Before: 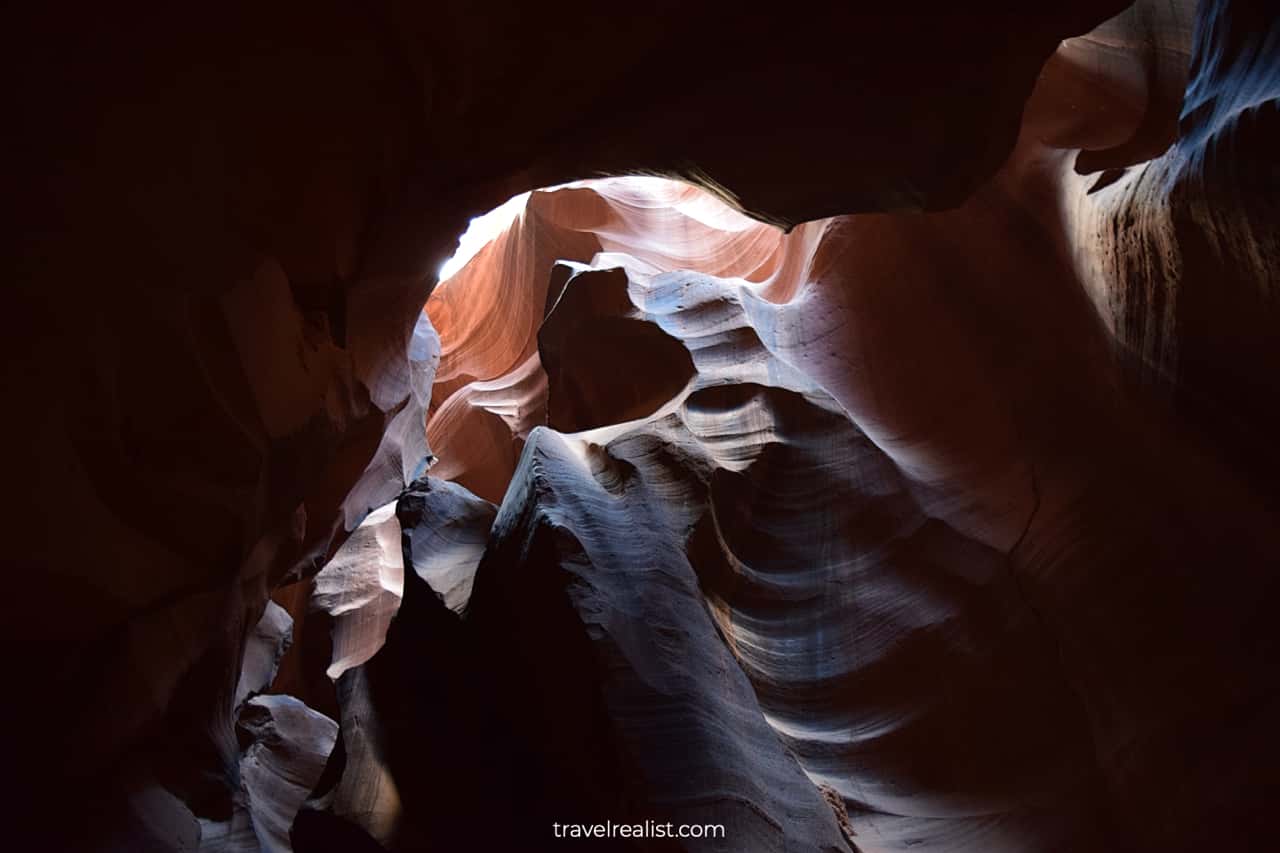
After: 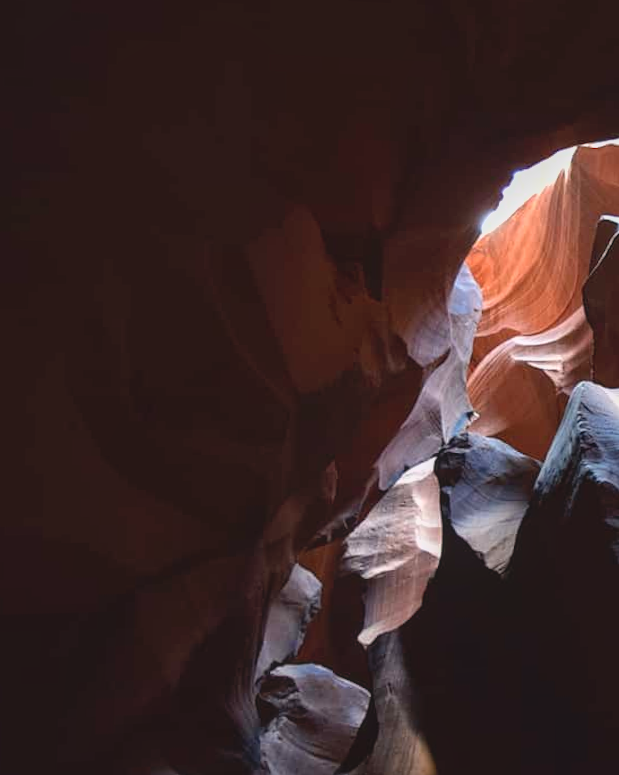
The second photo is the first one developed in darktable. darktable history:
lowpass: radius 0.1, contrast 0.85, saturation 1.1, unbound 0
exposure: exposure 0.29 EV, compensate highlight preservation false
rotate and perspective: rotation -0.013°, lens shift (vertical) -0.027, lens shift (horizontal) 0.178, crop left 0.016, crop right 0.989, crop top 0.082, crop bottom 0.918
local contrast: on, module defaults
crop and rotate: left 0%, top 0%, right 50.845%
